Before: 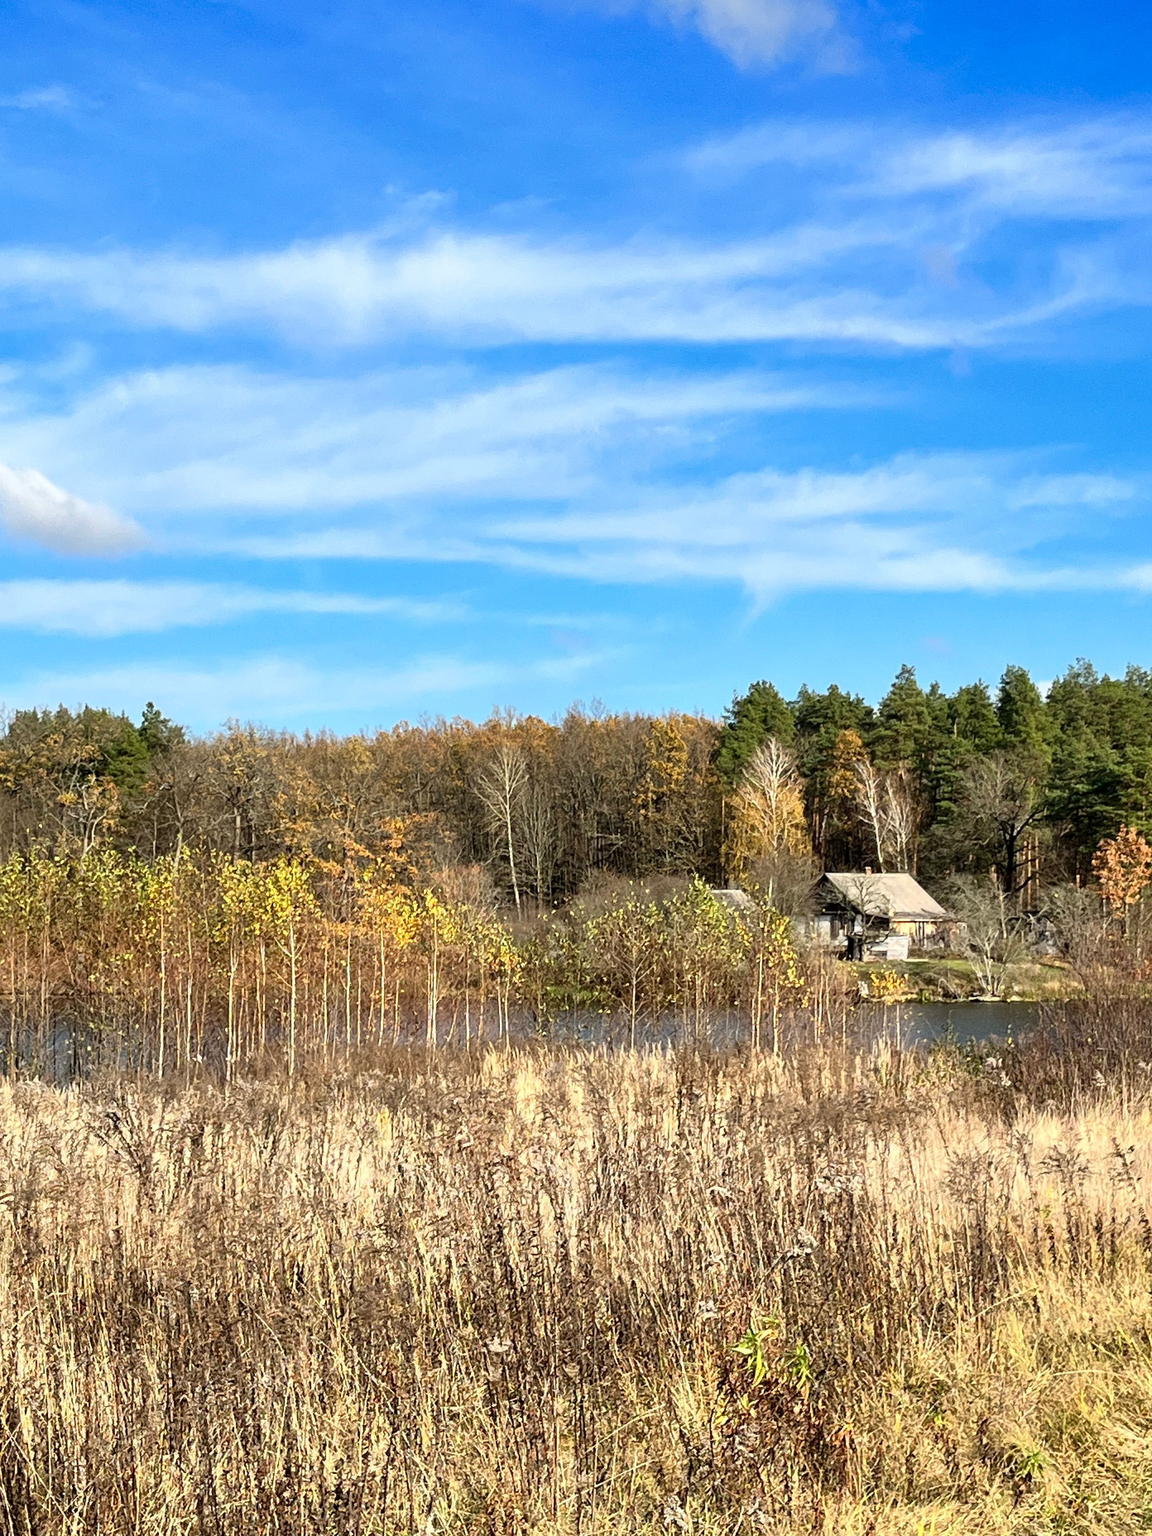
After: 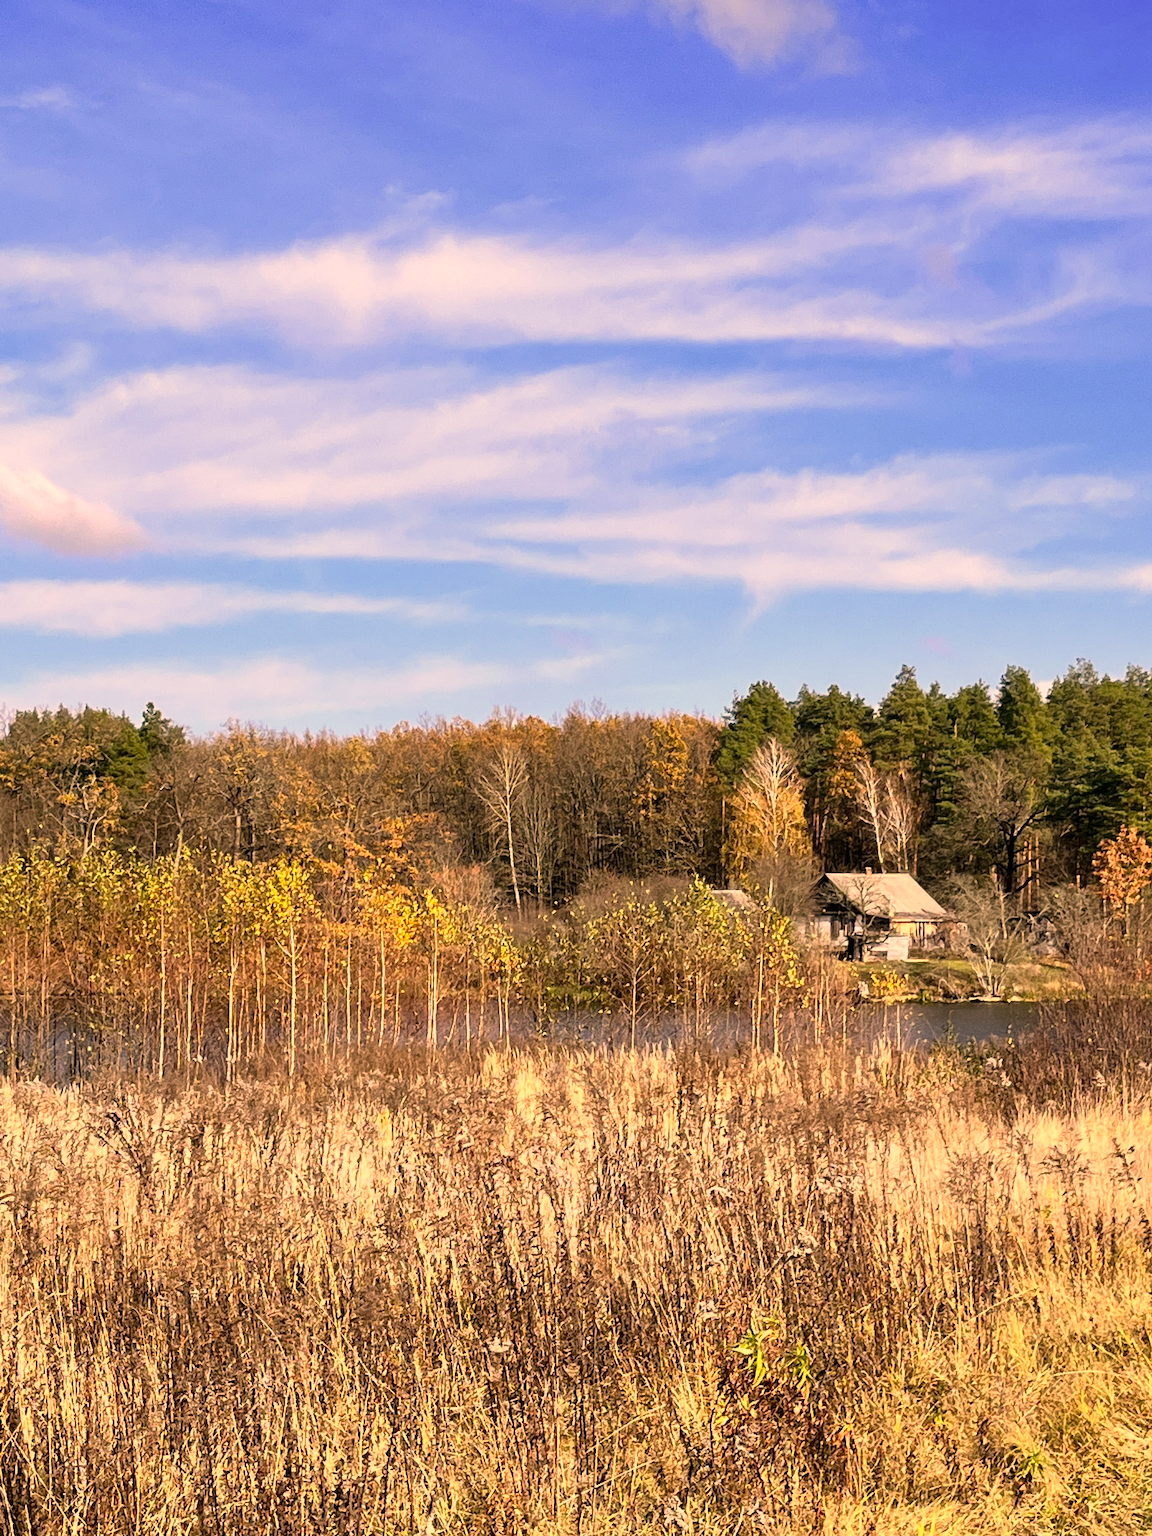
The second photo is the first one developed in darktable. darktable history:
exposure: black level correction 0, exposure 0 EV, compensate highlight preservation false
color correction: highlights a* 20.57, highlights b* 19.9
